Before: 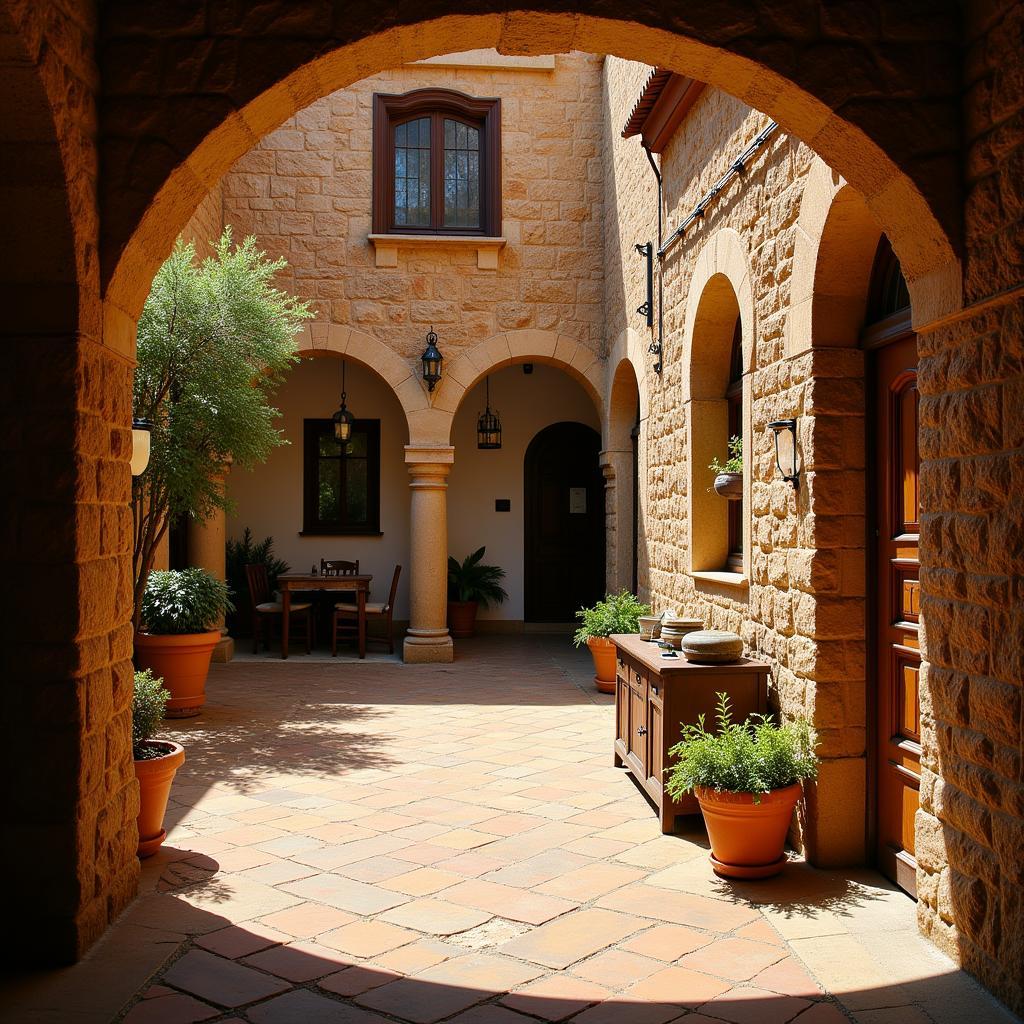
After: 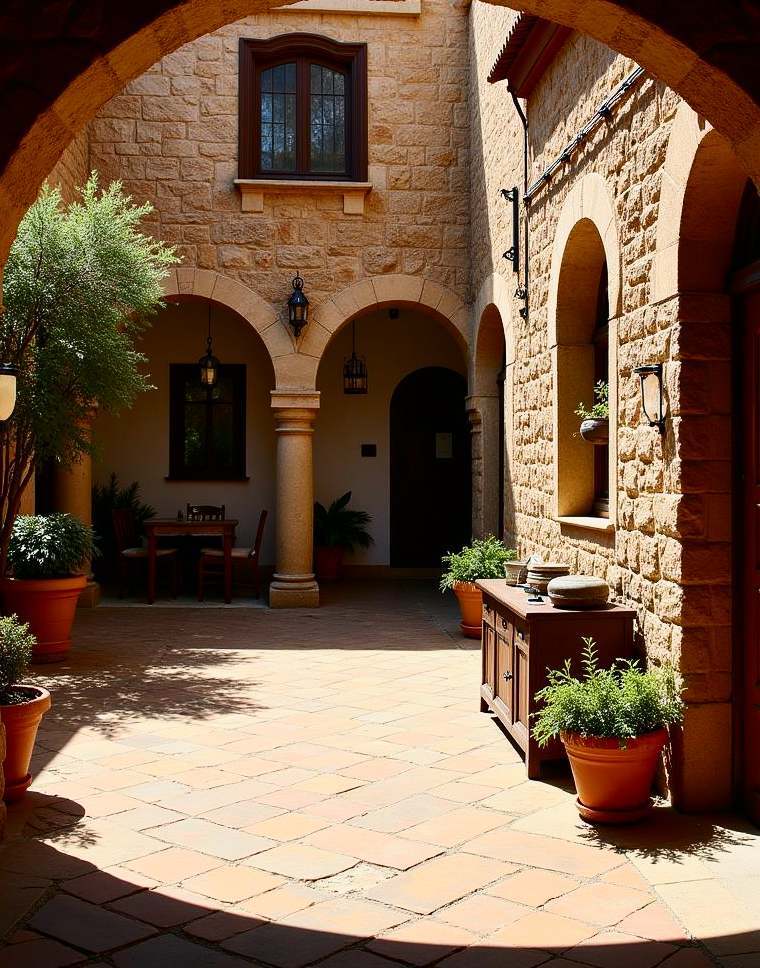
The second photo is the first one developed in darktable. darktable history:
exposure: exposure -0.208 EV, compensate exposure bias true, compensate highlight preservation false
tone equalizer: on, module defaults
crop and rotate: left 13.129%, top 5.417%, right 12.588%
contrast brightness saturation: contrast 0.273
